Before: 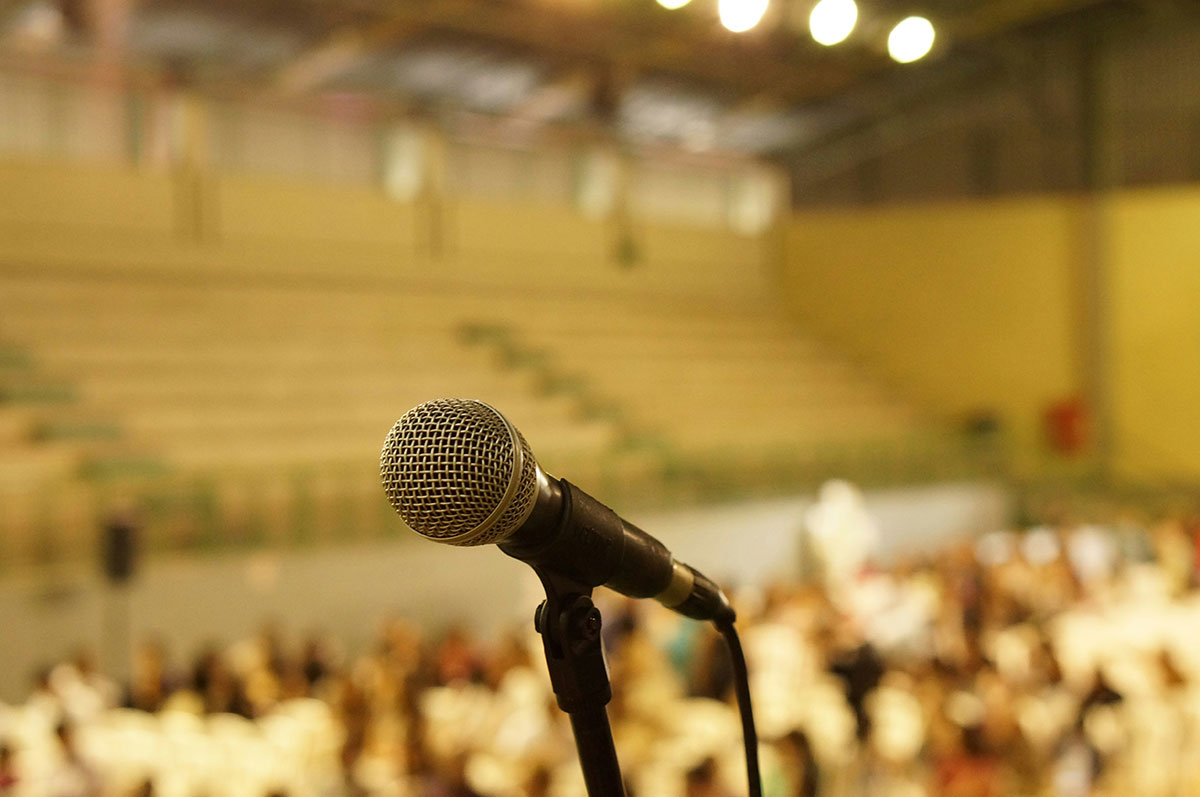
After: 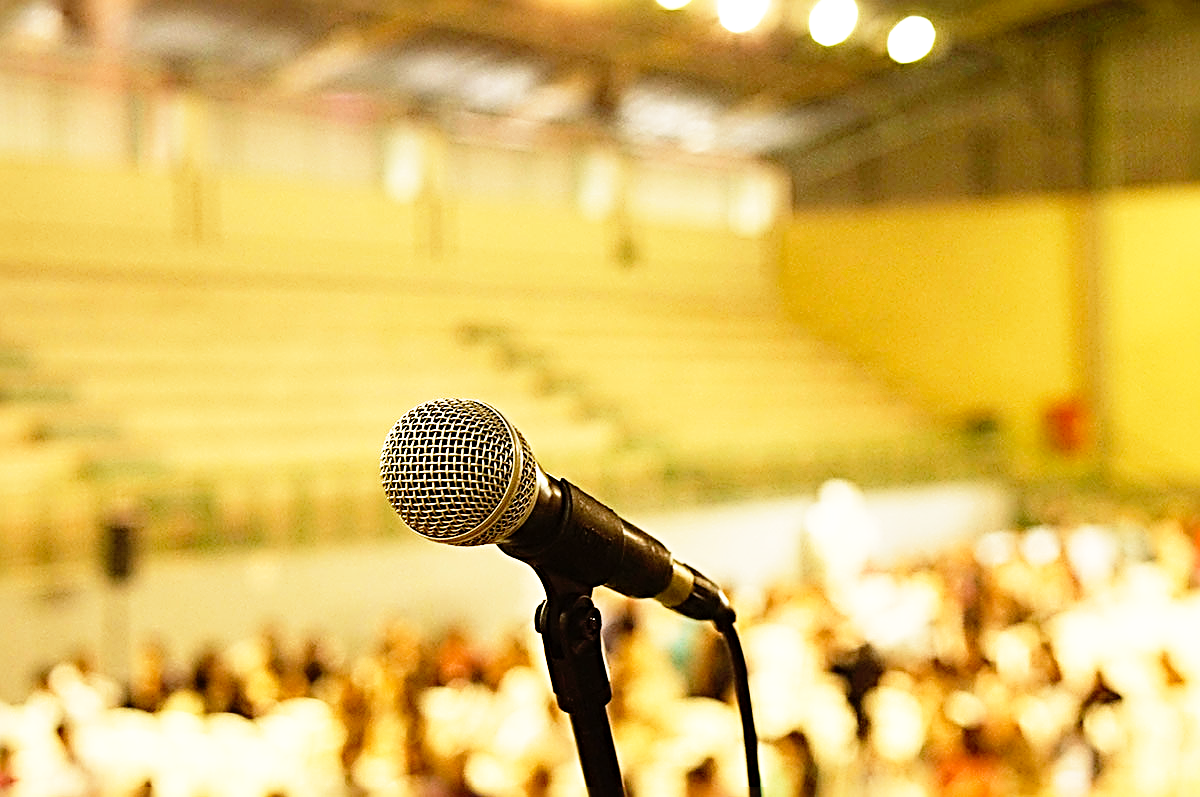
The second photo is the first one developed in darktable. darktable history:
sharpen: radius 3.72, amount 0.932
base curve: curves: ch0 [(0, 0) (0.012, 0.01) (0.073, 0.168) (0.31, 0.711) (0.645, 0.957) (1, 1)], preserve colors none
